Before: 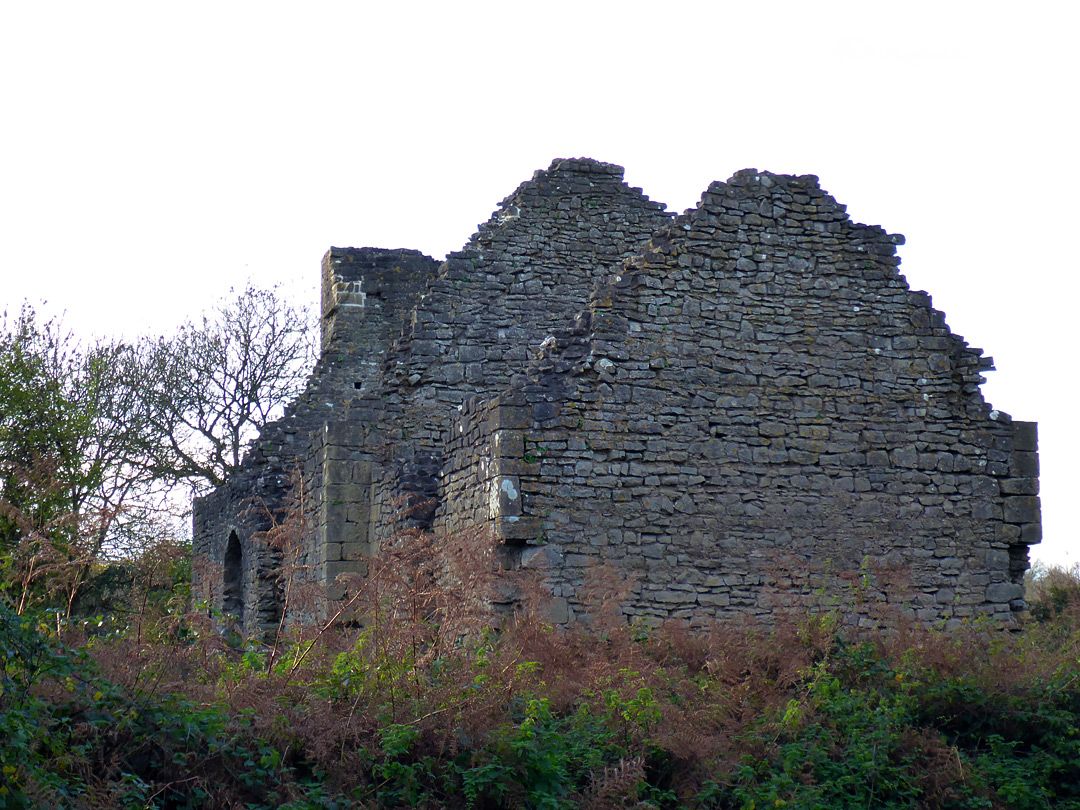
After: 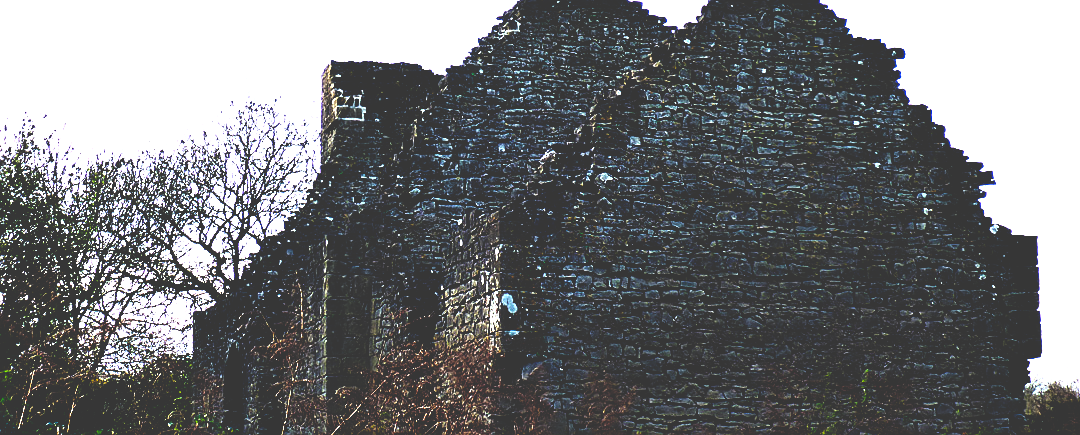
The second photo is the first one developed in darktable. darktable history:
crop and rotate: top 22.996%, bottom 23.229%
sharpen: on, module defaults
tone equalizer: -8 EV -0.783 EV, -7 EV -0.696 EV, -6 EV -0.616 EV, -5 EV -0.418 EV, -3 EV 0.39 EV, -2 EV 0.6 EV, -1 EV 0.695 EV, +0 EV 0.764 EV, edges refinement/feathering 500, mask exposure compensation -1.57 EV, preserve details no
base curve: curves: ch0 [(0, 0.036) (0.083, 0.04) (0.804, 1)], preserve colors none
